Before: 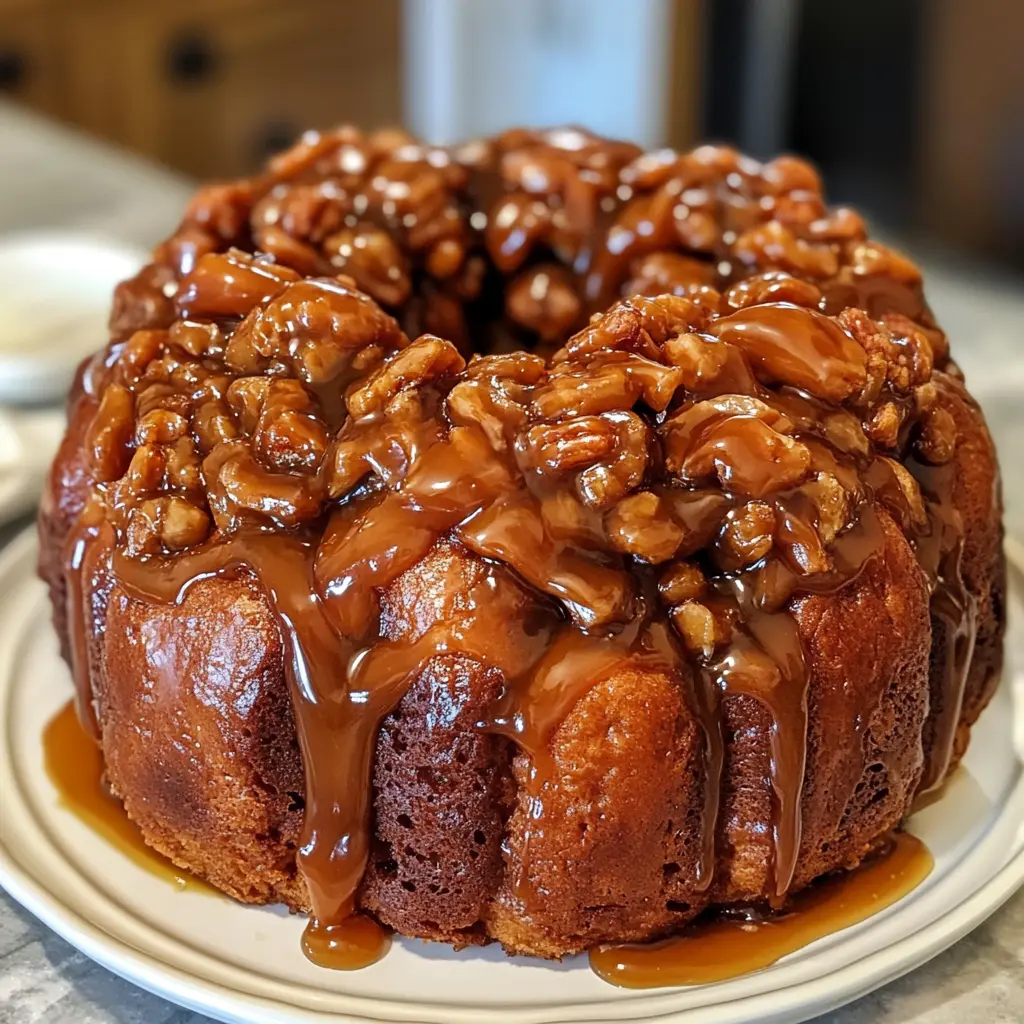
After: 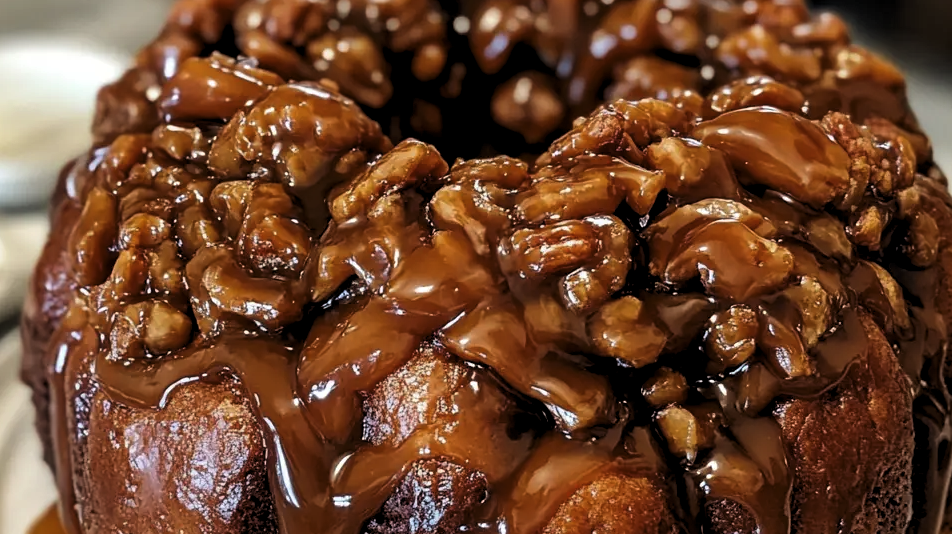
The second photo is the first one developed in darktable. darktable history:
crop: left 1.744%, top 19.225%, right 5.069%, bottom 28.357%
levels: levels [0.116, 0.574, 1]
